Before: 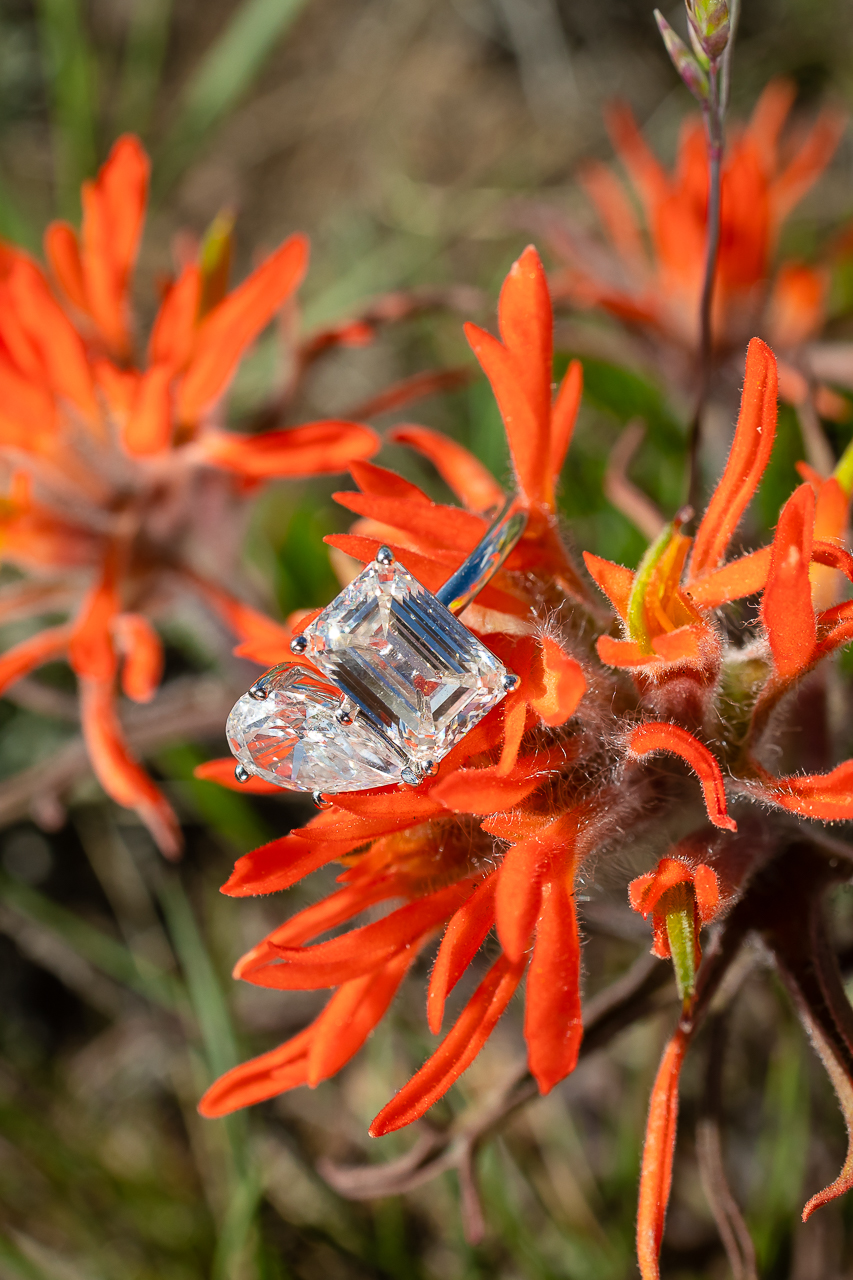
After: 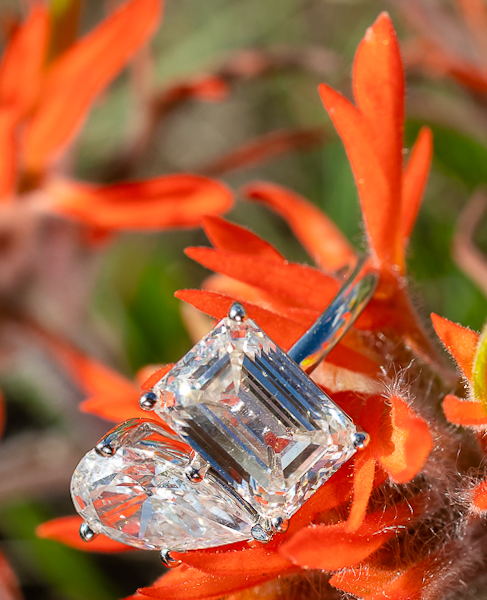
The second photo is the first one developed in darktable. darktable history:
crop: left 20.932%, top 15.471%, right 21.848%, bottom 34.081%
rotate and perspective: rotation 0.679°, lens shift (horizontal) 0.136, crop left 0.009, crop right 0.991, crop top 0.078, crop bottom 0.95
